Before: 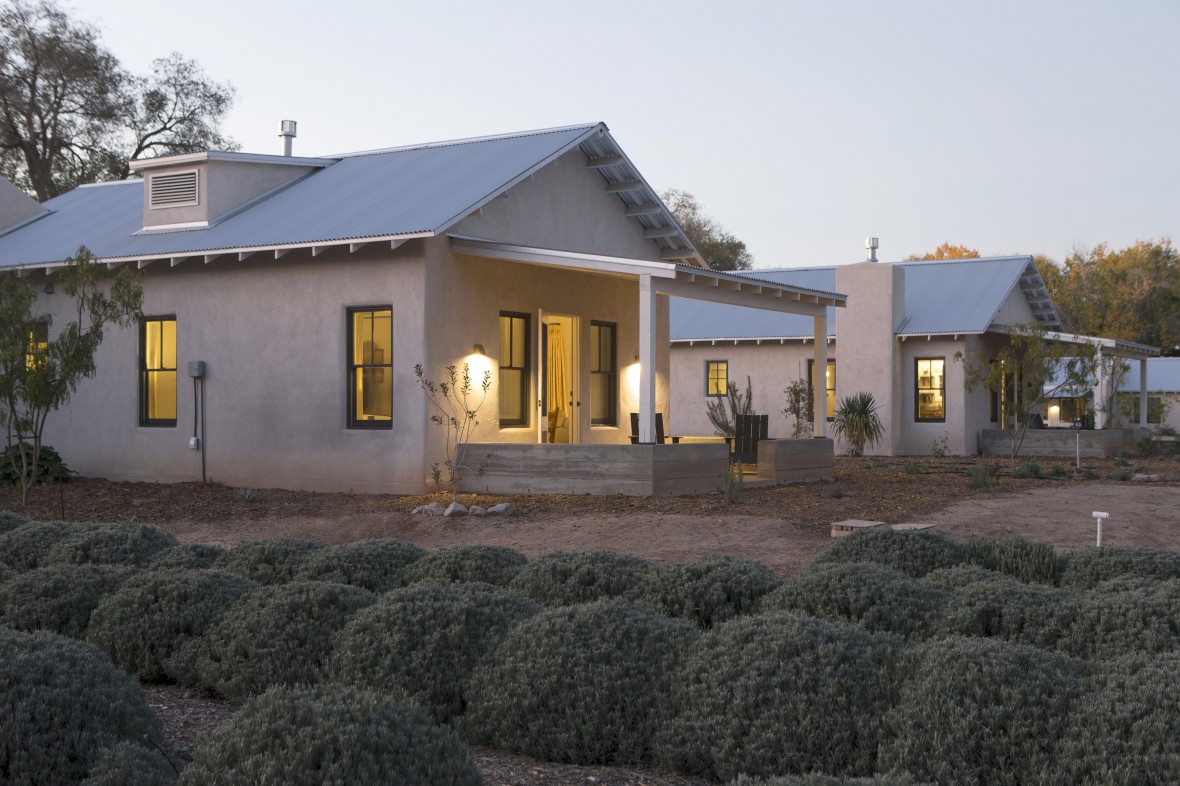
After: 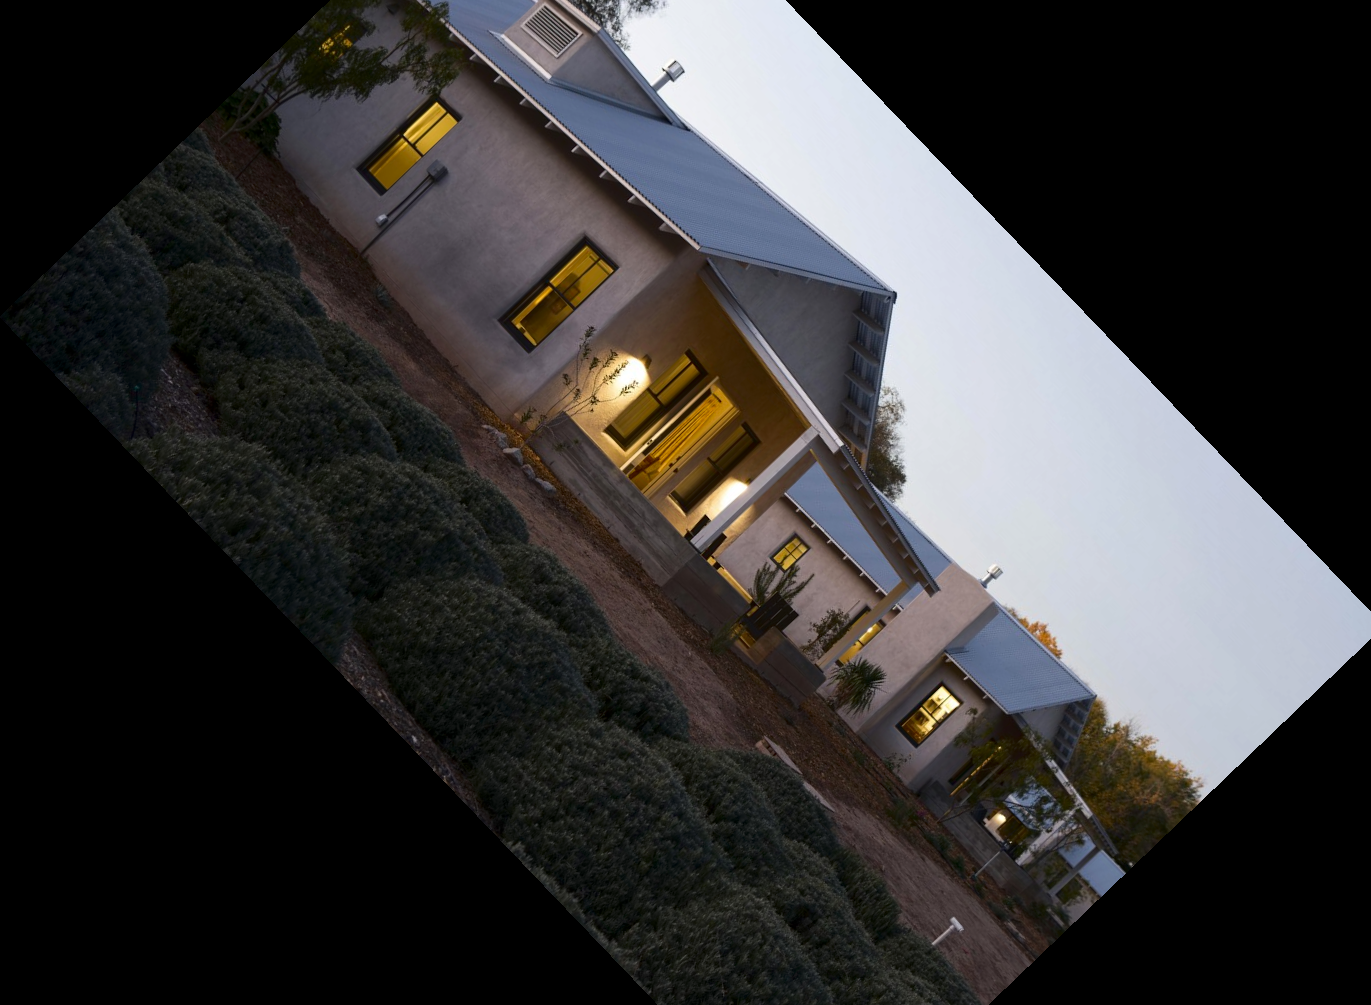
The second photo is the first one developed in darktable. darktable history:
contrast brightness saturation: contrast 0.13, brightness -0.24, saturation 0.14
crop and rotate: angle -46.26°, top 16.234%, right 0.912%, bottom 11.704%
